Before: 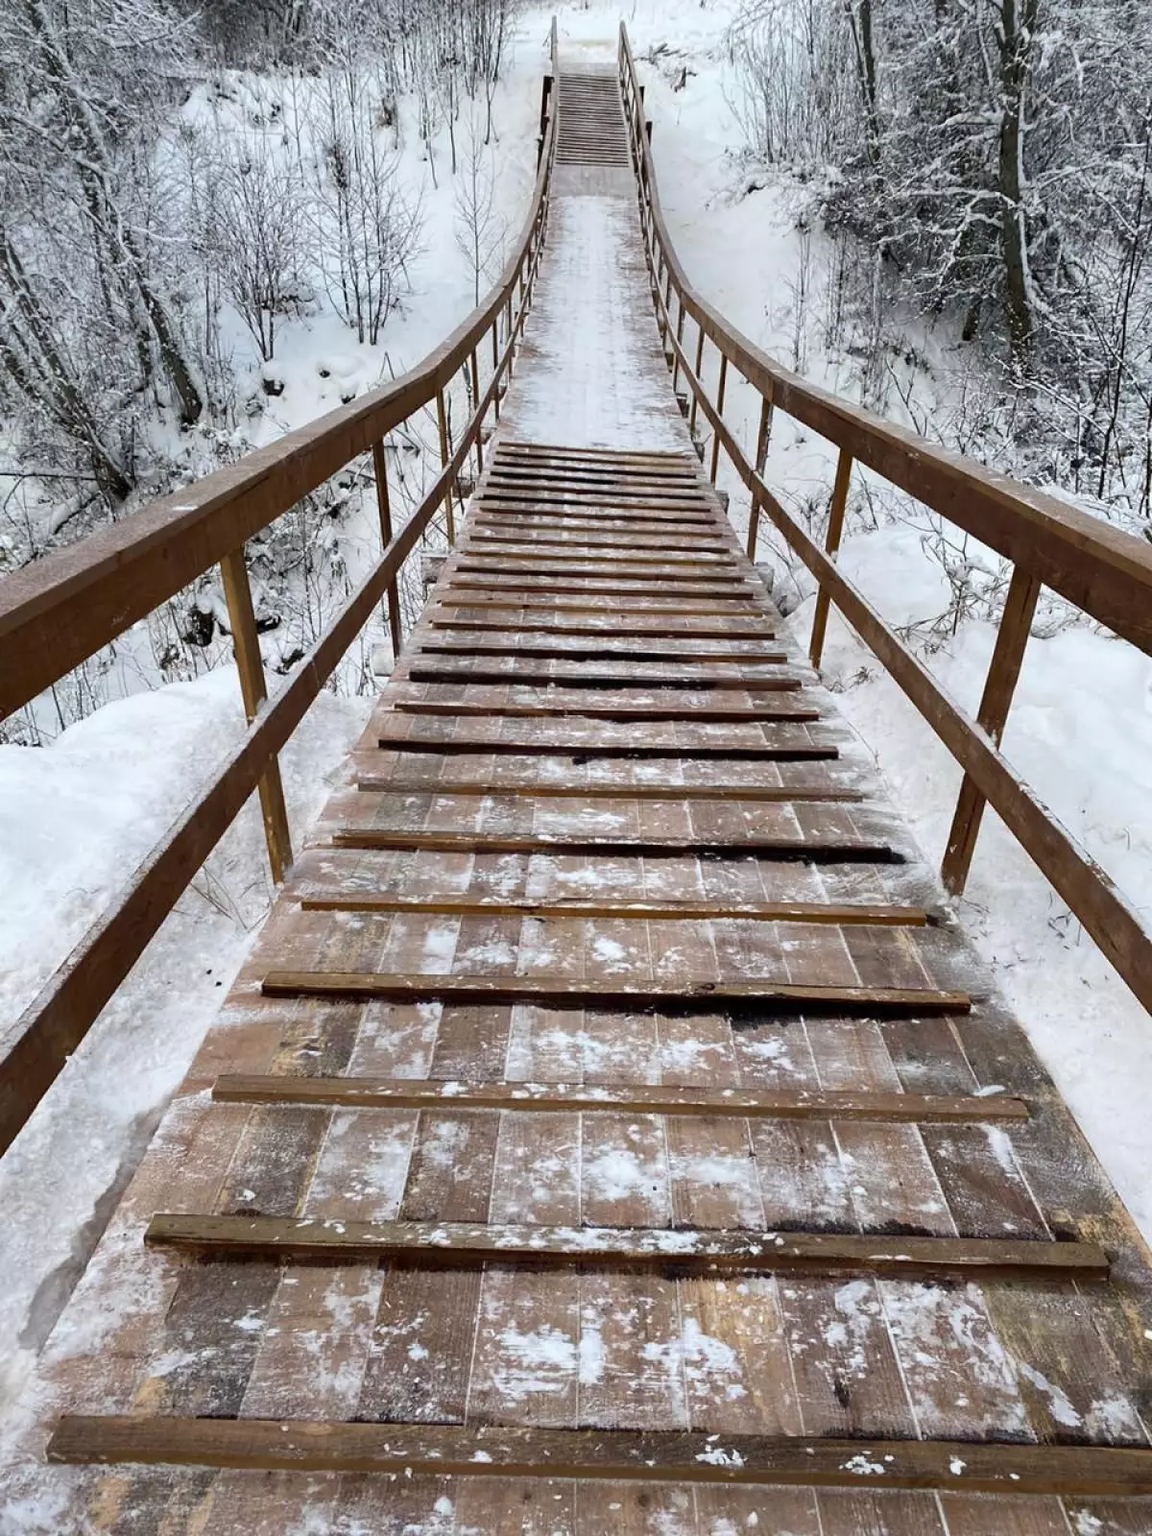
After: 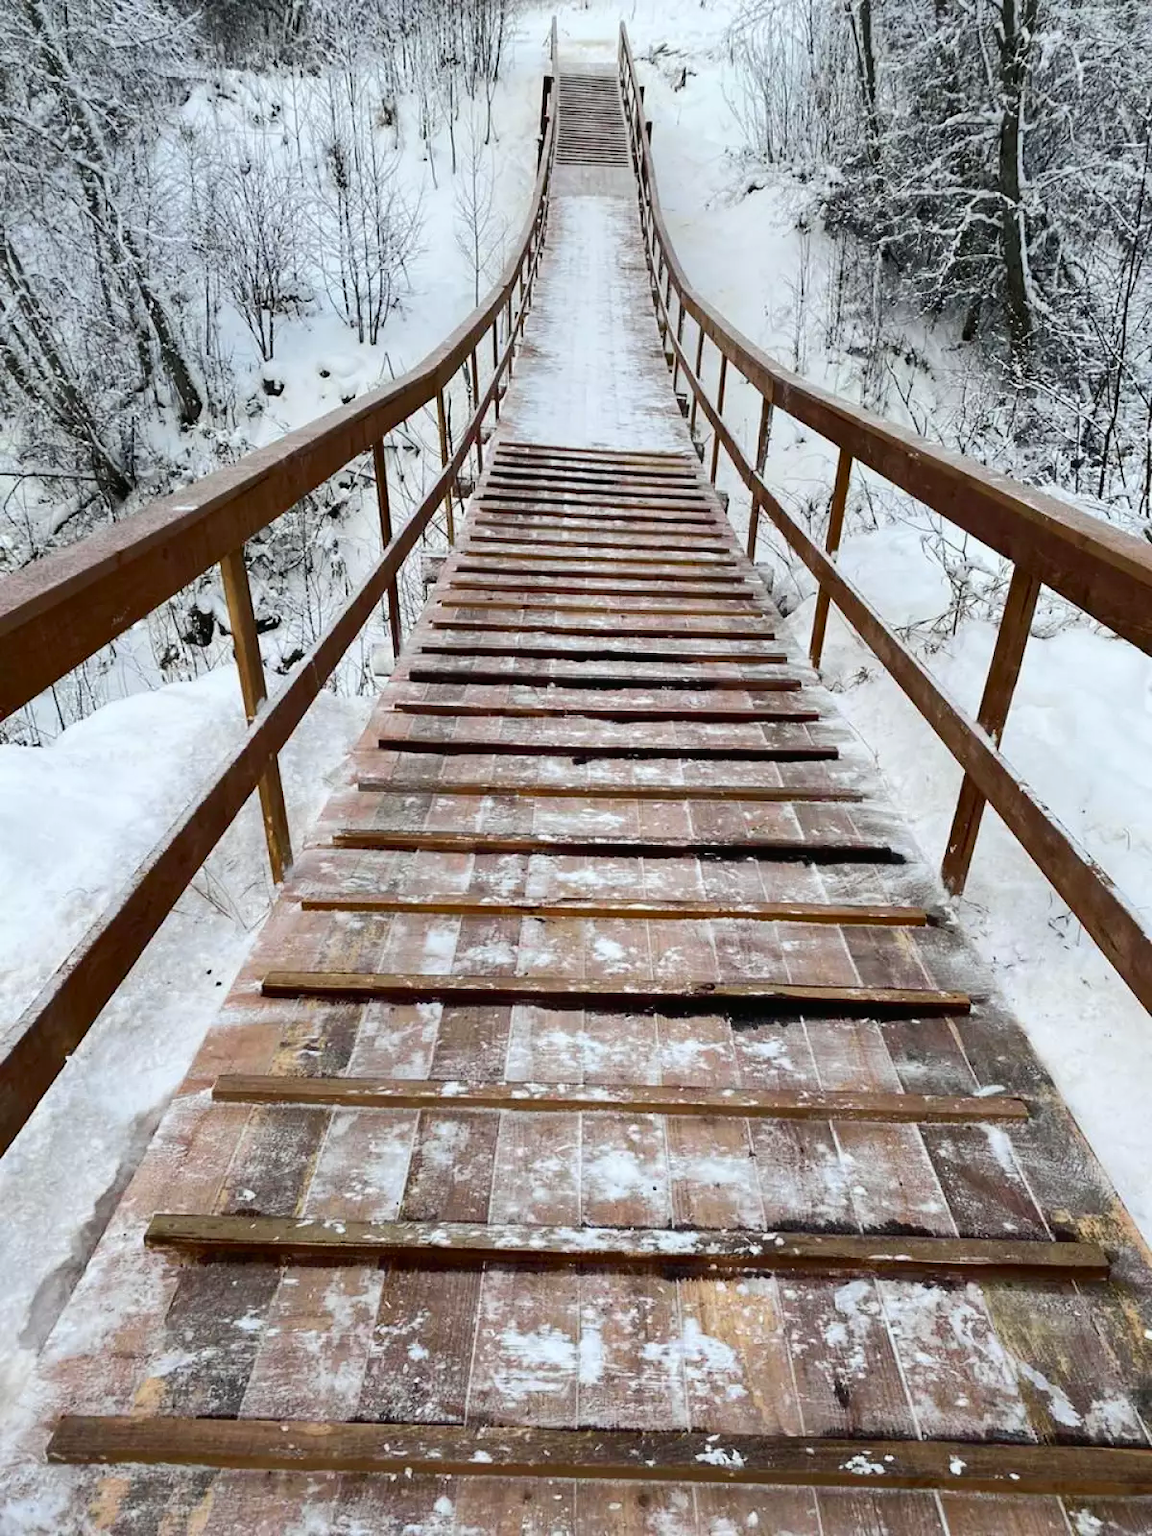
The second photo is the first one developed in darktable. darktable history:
tone curve: curves: ch0 [(0, 0.01) (0.037, 0.032) (0.131, 0.108) (0.275, 0.256) (0.483, 0.512) (0.61, 0.665) (0.696, 0.742) (0.792, 0.819) (0.911, 0.925) (0.997, 0.995)]; ch1 [(0, 0) (0.301, 0.3) (0.423, 0.421) (0.492, 0.488) (0.507, 0.503) (0.53, 0.532) (0.573, 0.586) (0.683, 0.702) (0.746, 0.77) (1, 1)]; ch2 [(0, 0) (0.246, 0.233) (0.36, 0.352) (0.415, 0.415) (0.485, 0.487) (0.502, 0.504) (0.525, 0.518) (0.539, 0.539) (0.587, 0.594) (0.636, 0.652) (0.711, 0.729) (0.845, 0.855) (0.998, 0.977)], color space Lab, independent channels, preserve colors none
color contrast: green-magenta contrast 1.1, blue-yellow contrast 1.1, unbound 0
